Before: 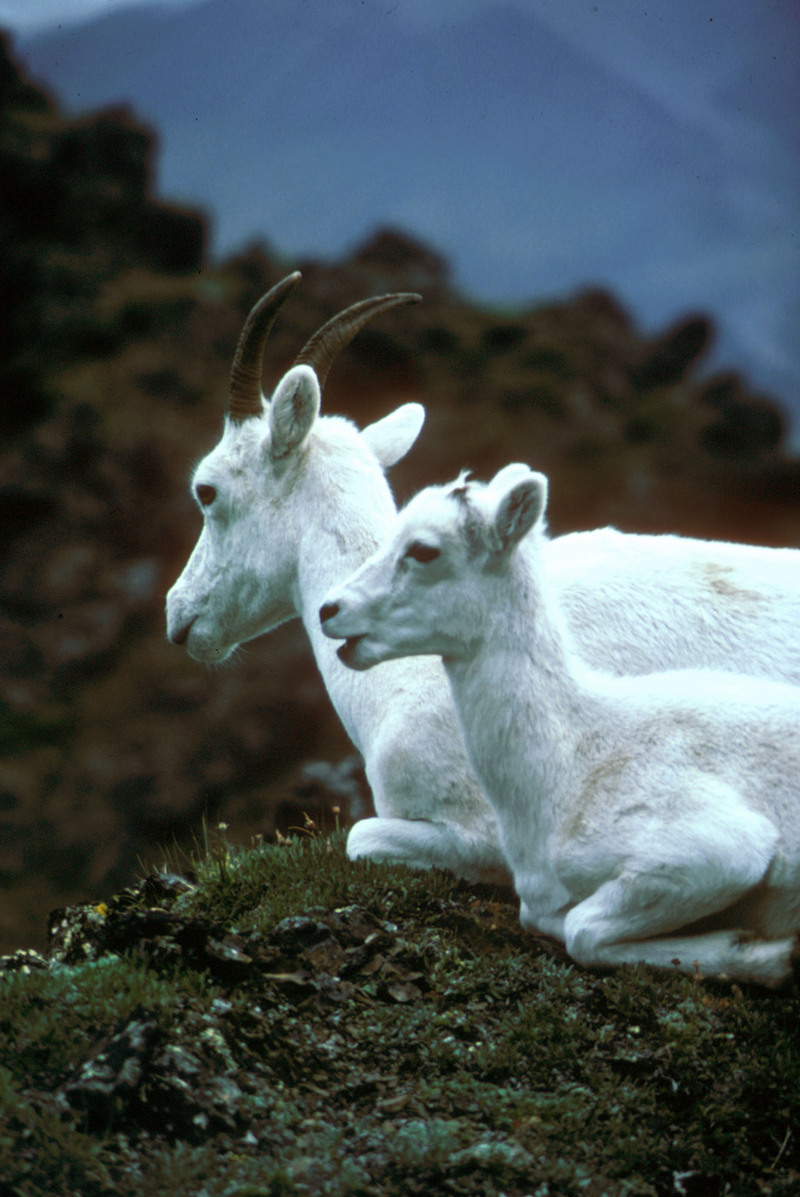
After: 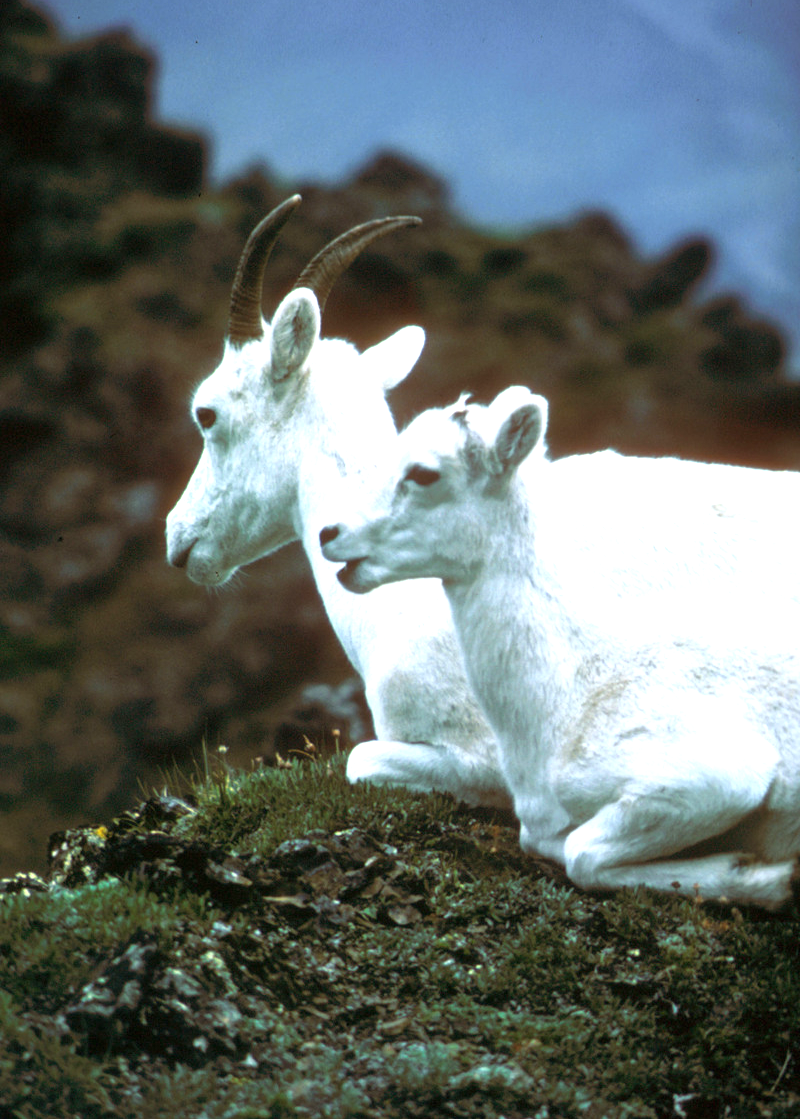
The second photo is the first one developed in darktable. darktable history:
exposure: black level correction 0, exposure 0.951 EV, compensate highlight preservation false
crop and rotate: top 6.49%
